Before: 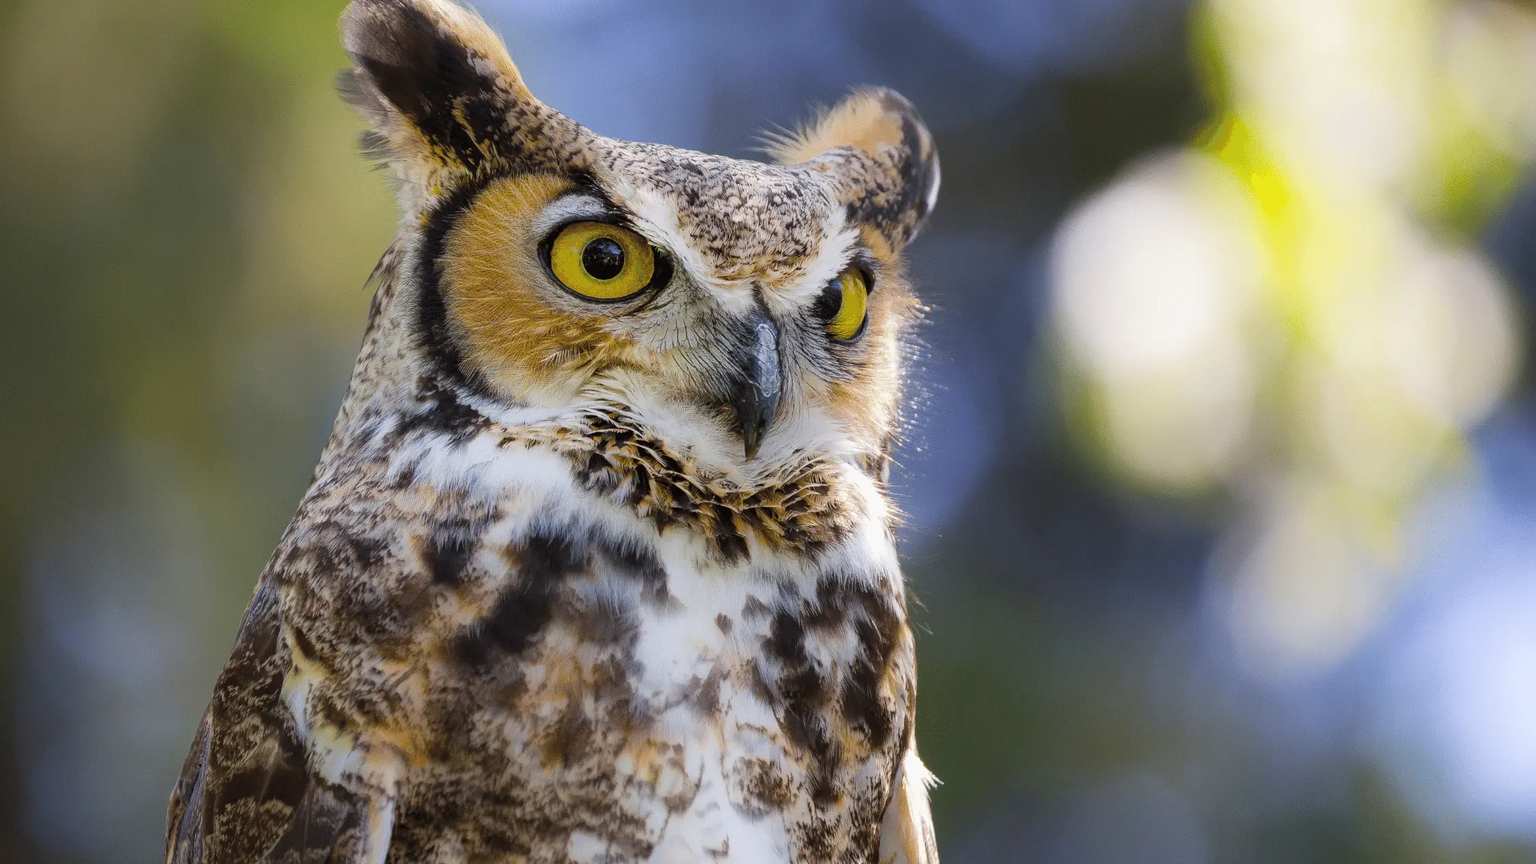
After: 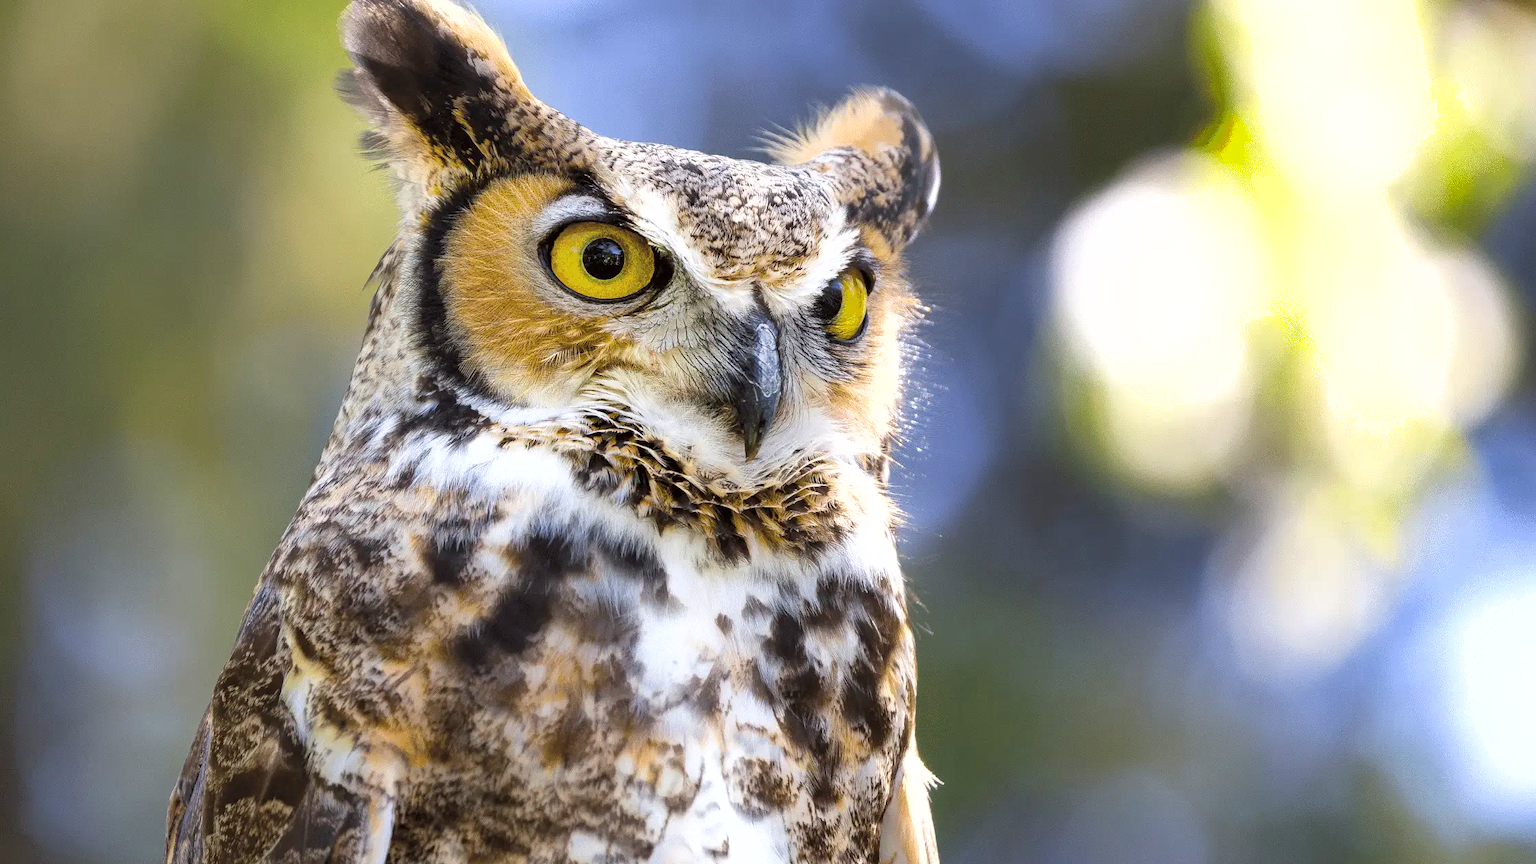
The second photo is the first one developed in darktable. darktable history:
exposure: black level correction 0.001, exposure 0.677 EV, compensate highlight preservation false
shadows and highlights: soften with gaussian
